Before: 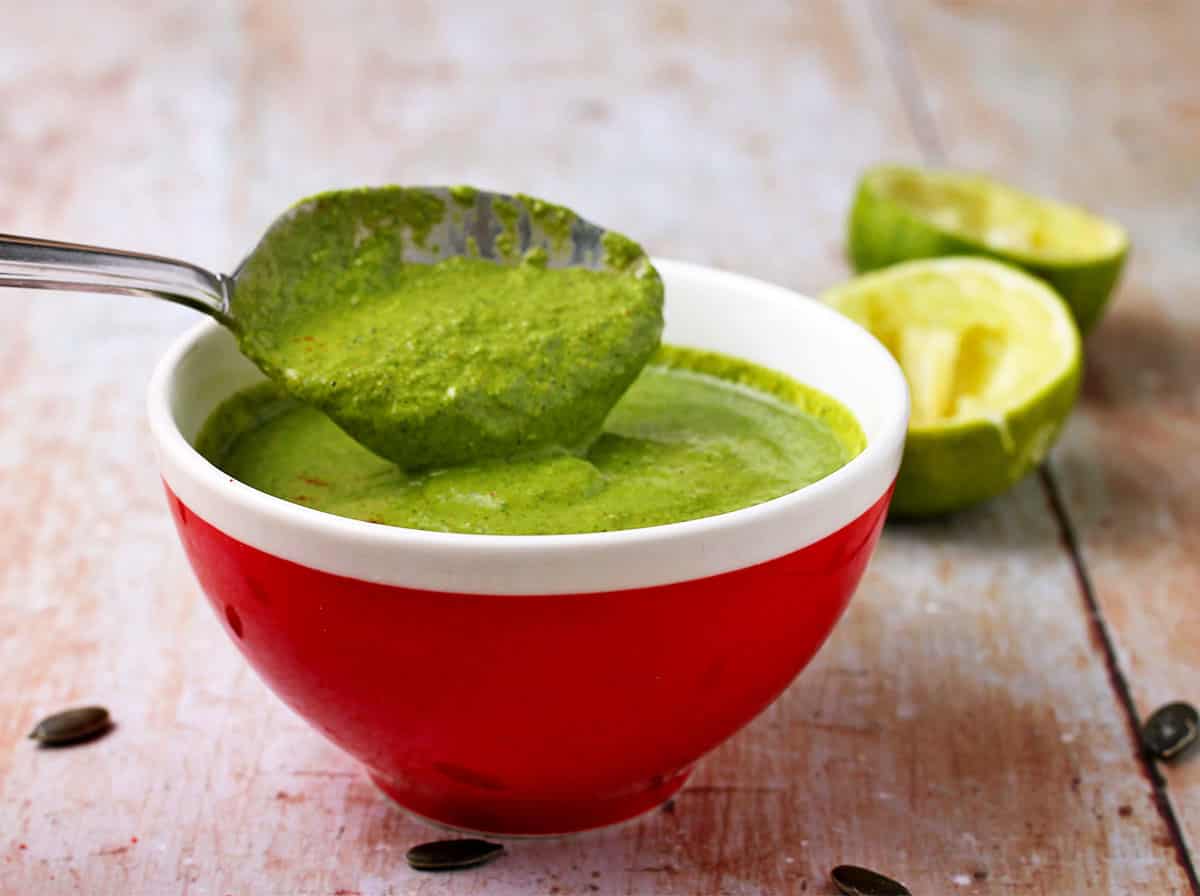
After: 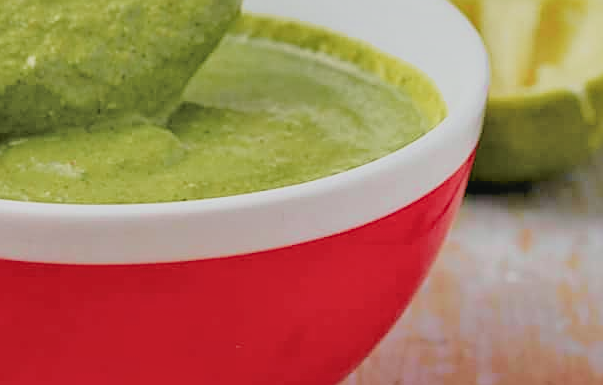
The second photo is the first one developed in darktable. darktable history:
contrast brightness saturation: contrast -0.105, brightness 0.041, saturation 0.078
crop: left 35.04%, top 36.984%, right 14.654%, bottom 19.941%
shadows and highlights: low approximation 0.01, soften with gaussian
sharpen: on, module defaults
tone curve: curves: ch0 [(0, 0) (0.105, 0.068) (0.181, 0.185) (0.28, 0.291) (0.384, 0.404) (0.485, 0.531) (0.638, 0.681) (0.795, 0.879) (1, 0.977)]; ch1 [(0, 0) (0.161, 0.092) (0.35, 0.33) (0.379, 0.401) (0.456, 0.469) (0.504, 0.5) (0.512, 0.514) (0.58, 0.597) (0.635, 0.646) (1, 1)]; ch2 [(0, 0) (0.371, 0.362) (0.437, 0.437) (0.5, 0.5) (0.53, 0.523) (0.56, 0.58) (0.622, 0.606) (1, 1)], color space Lab, independent channels, preserve colors none
filmic rgb: middle gray luminance 2.56%, black relative exposure -9.88 EV, white relative exposure 6.99 EV, dynamic range scaling 10.67%, target black luminance 0%, hardness 3.18, latitude 43.62%, contrast 0.683, highlights saturation mix 4.97%, shadows ↔ highlights balance 13.17%, iterations of high-quality reconstruction 0
tone equalizer: -8 EV -0.455 EV, -7 EV -0.383 EV, -6 EV -0.36 EV, -5 EV -0.229 EV, -3 EV 0.252 EV, -2 EV 0.318 EV, -1 EV 0.386 EV, +0 EV 0.431 EV, mask exposure compensation -0.489 EV
